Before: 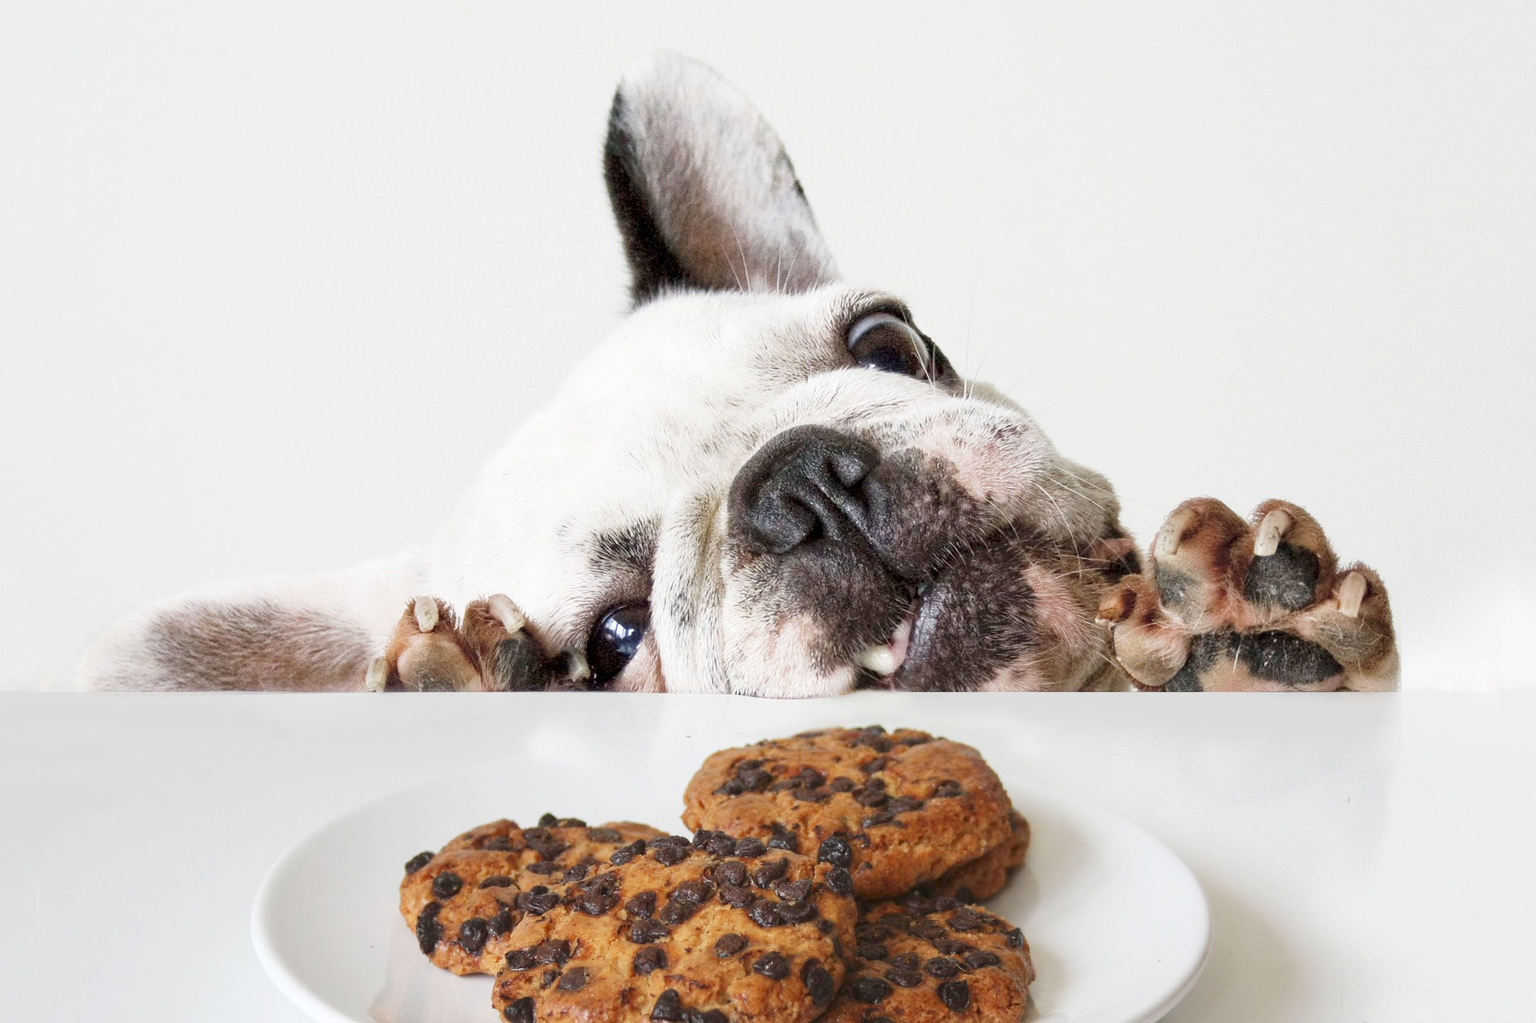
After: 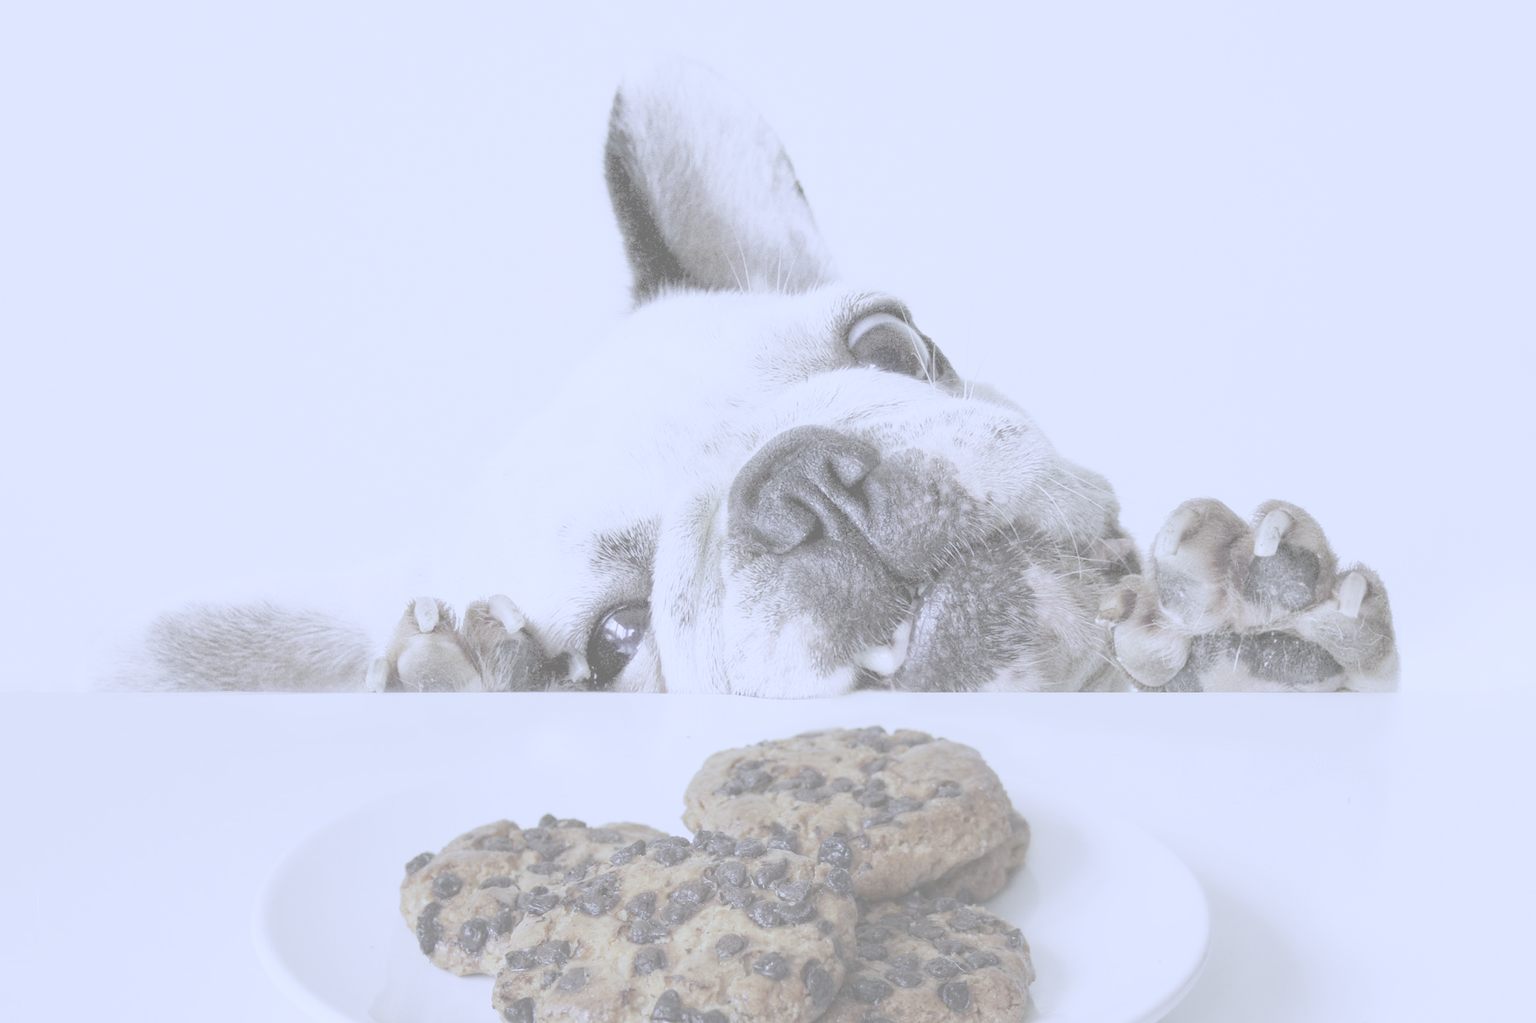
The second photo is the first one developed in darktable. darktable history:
contrast brightness saturation: contrast -0.32, brightness 0.75, saturation -0.78
white balance: red 0.766, blue 1.537
